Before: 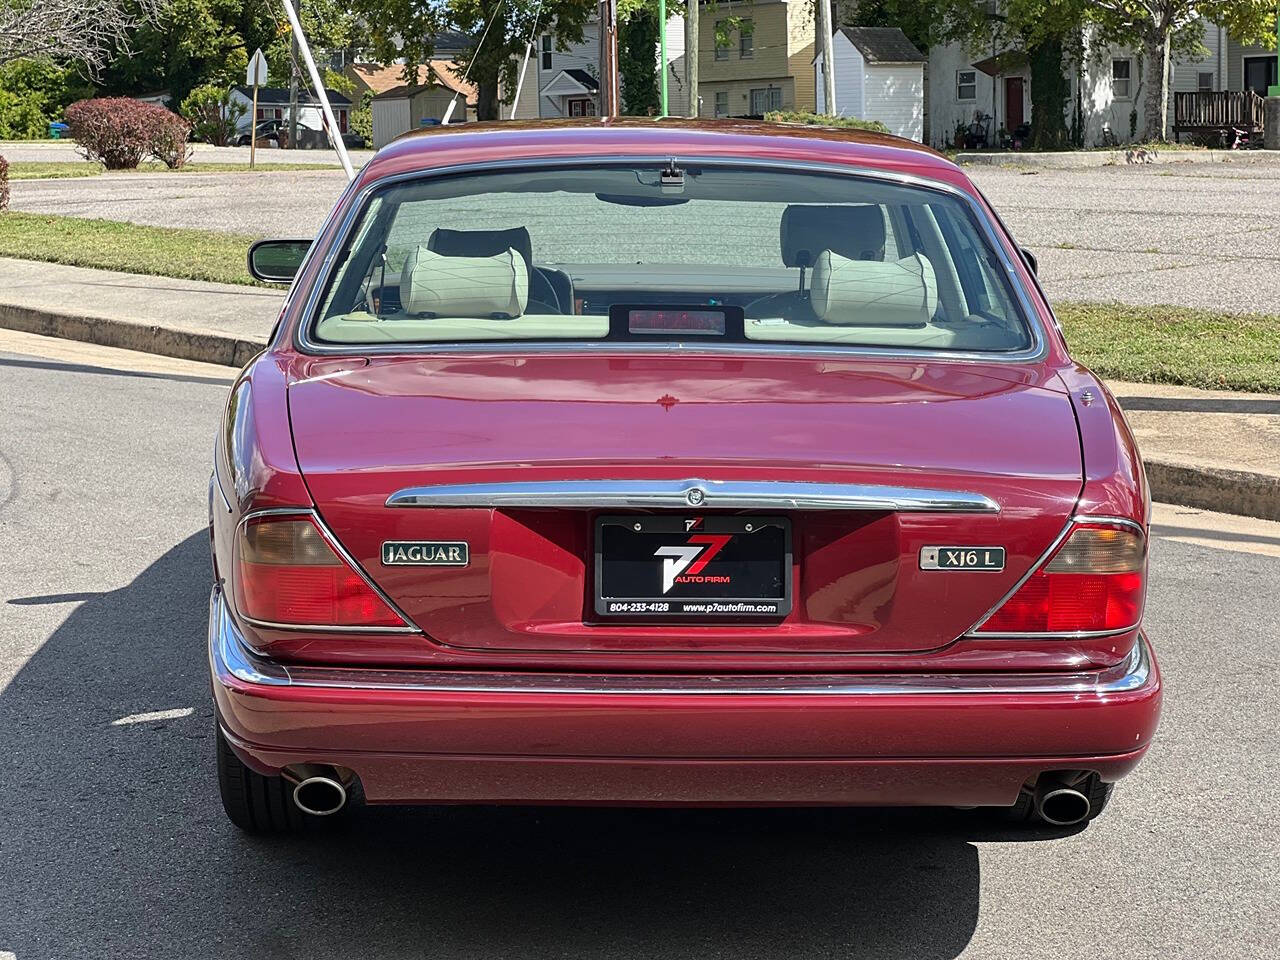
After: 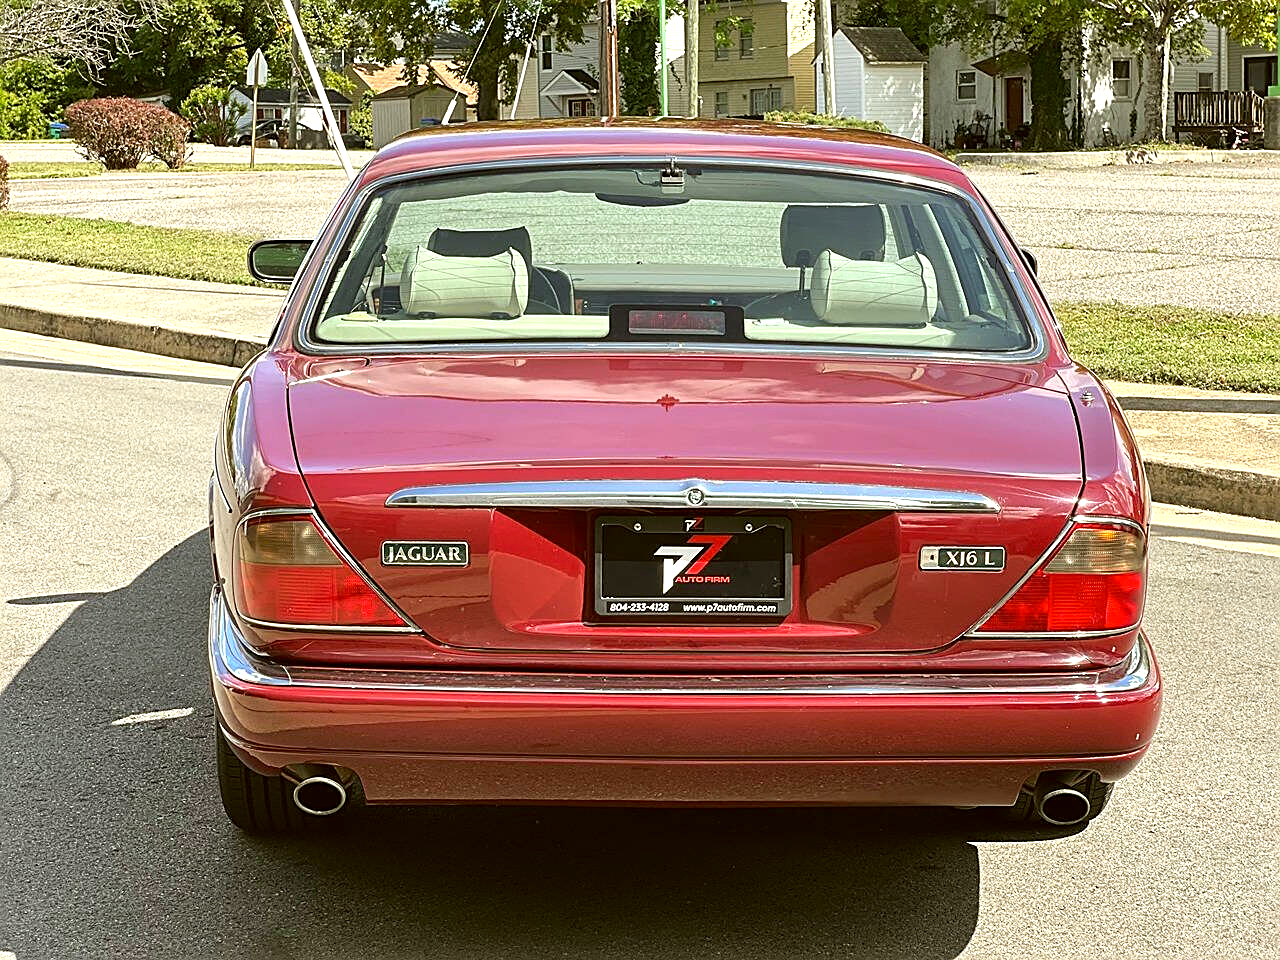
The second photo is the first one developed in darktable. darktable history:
sharpen: on, module defaults
color correction: highlights a* -1.43, highlights b* 10.12, shadows a* 0.395, shadows b* 19.35
exposure: black level correction 0, exposure 0.6 EV, compensate exposure bias true, compensate highlight preservation false
